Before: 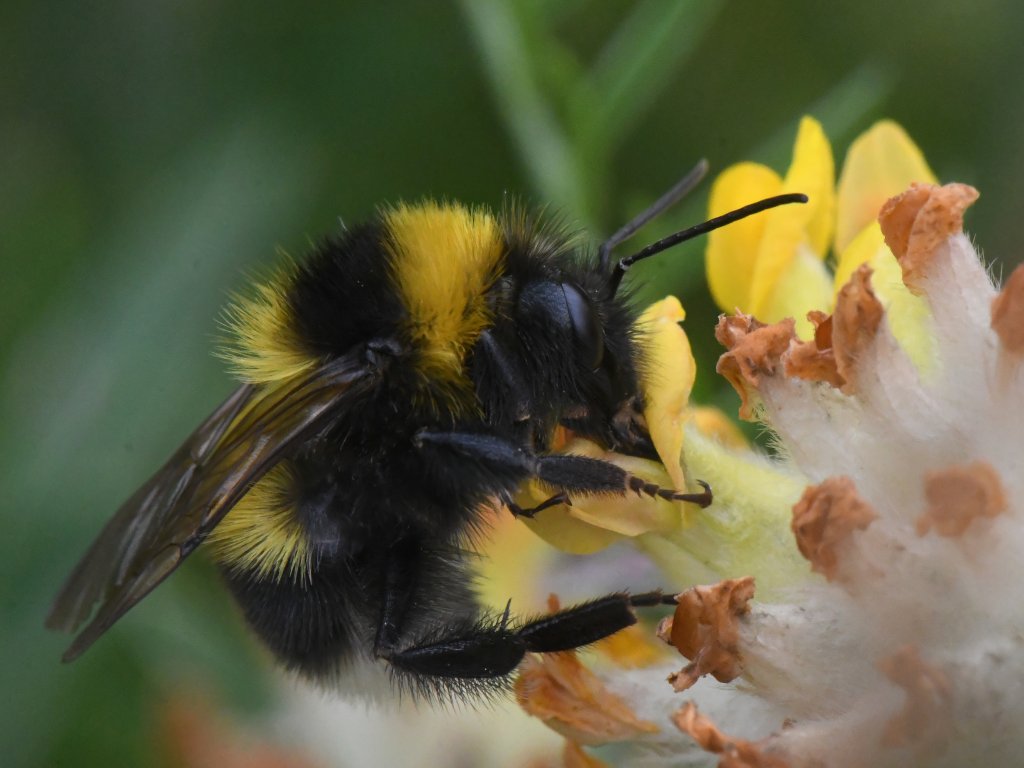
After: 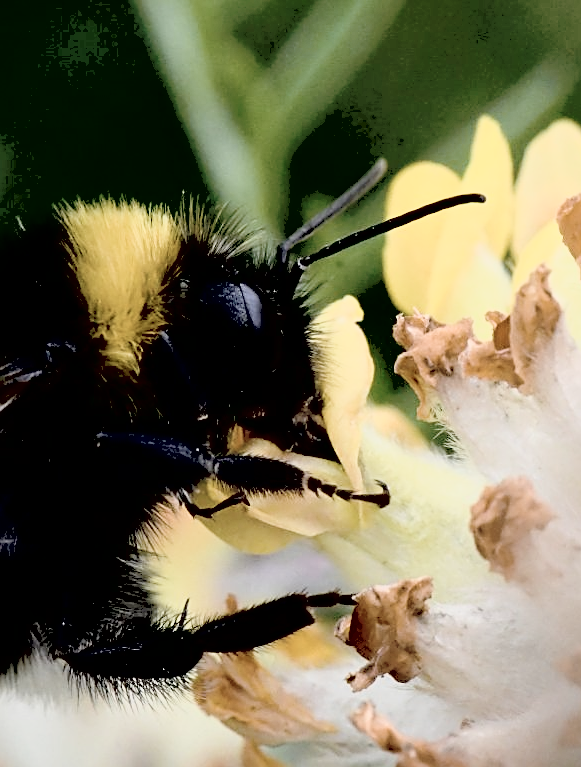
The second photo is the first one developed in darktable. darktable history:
color correction: highlights b* 0.035, saturation 0.487
crop: left 31.535%, top 0.01%, right 11.644%
exposure: black level correction 0.044, exposure -0.232 EV, compensate exposure bias true, compensate highlight preservation false
tone curve: curves: ch0 [(0, 0) (0.003, 0.195) (0.011, 0.161) (0.025, 0.21) (0.044, 0.24) (0.069, 0.254) (0.1, 0.283) (0.136, 0.347) (0.177, 0.412) (0.224, 0.455) (0.277, 0.531) (0.335, 0.606) (0.399, 0.679) (0.468, 0.748) (0.543, 0.814) (0.623, 0.876) (0.709, 0.927) (0.801, 0.949) (0.898, 0.962) (1, 1)], color space Lab, independent channels, preserve colors none
velvia: on, module defaults
sharpen: on, module defaults
